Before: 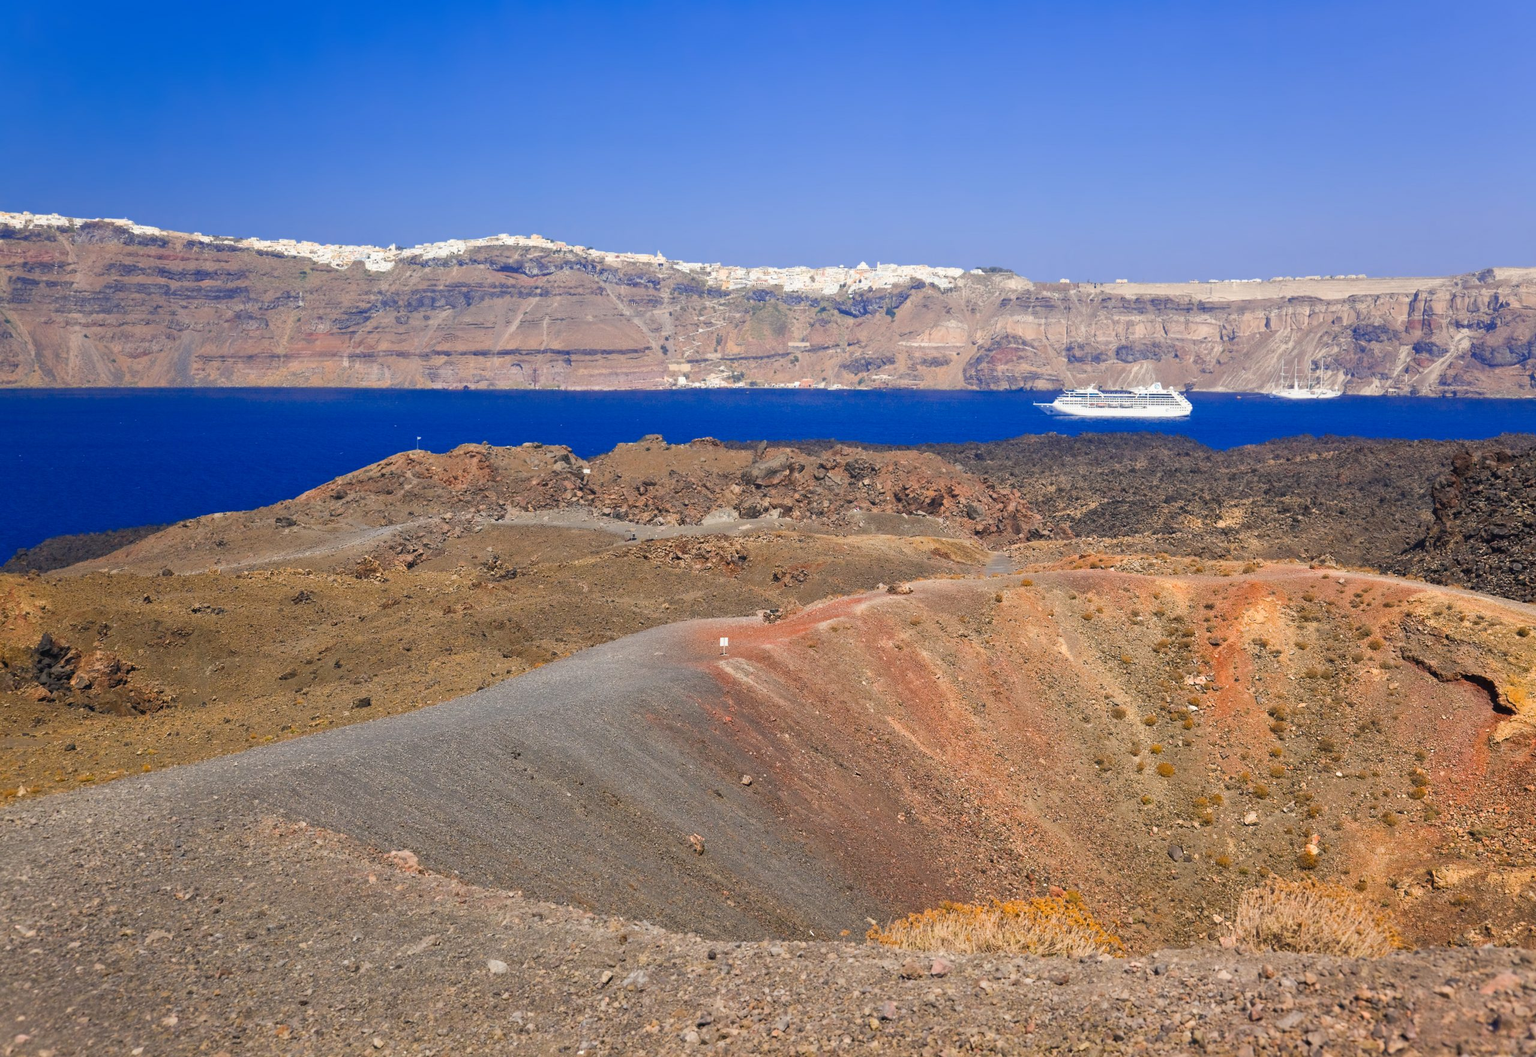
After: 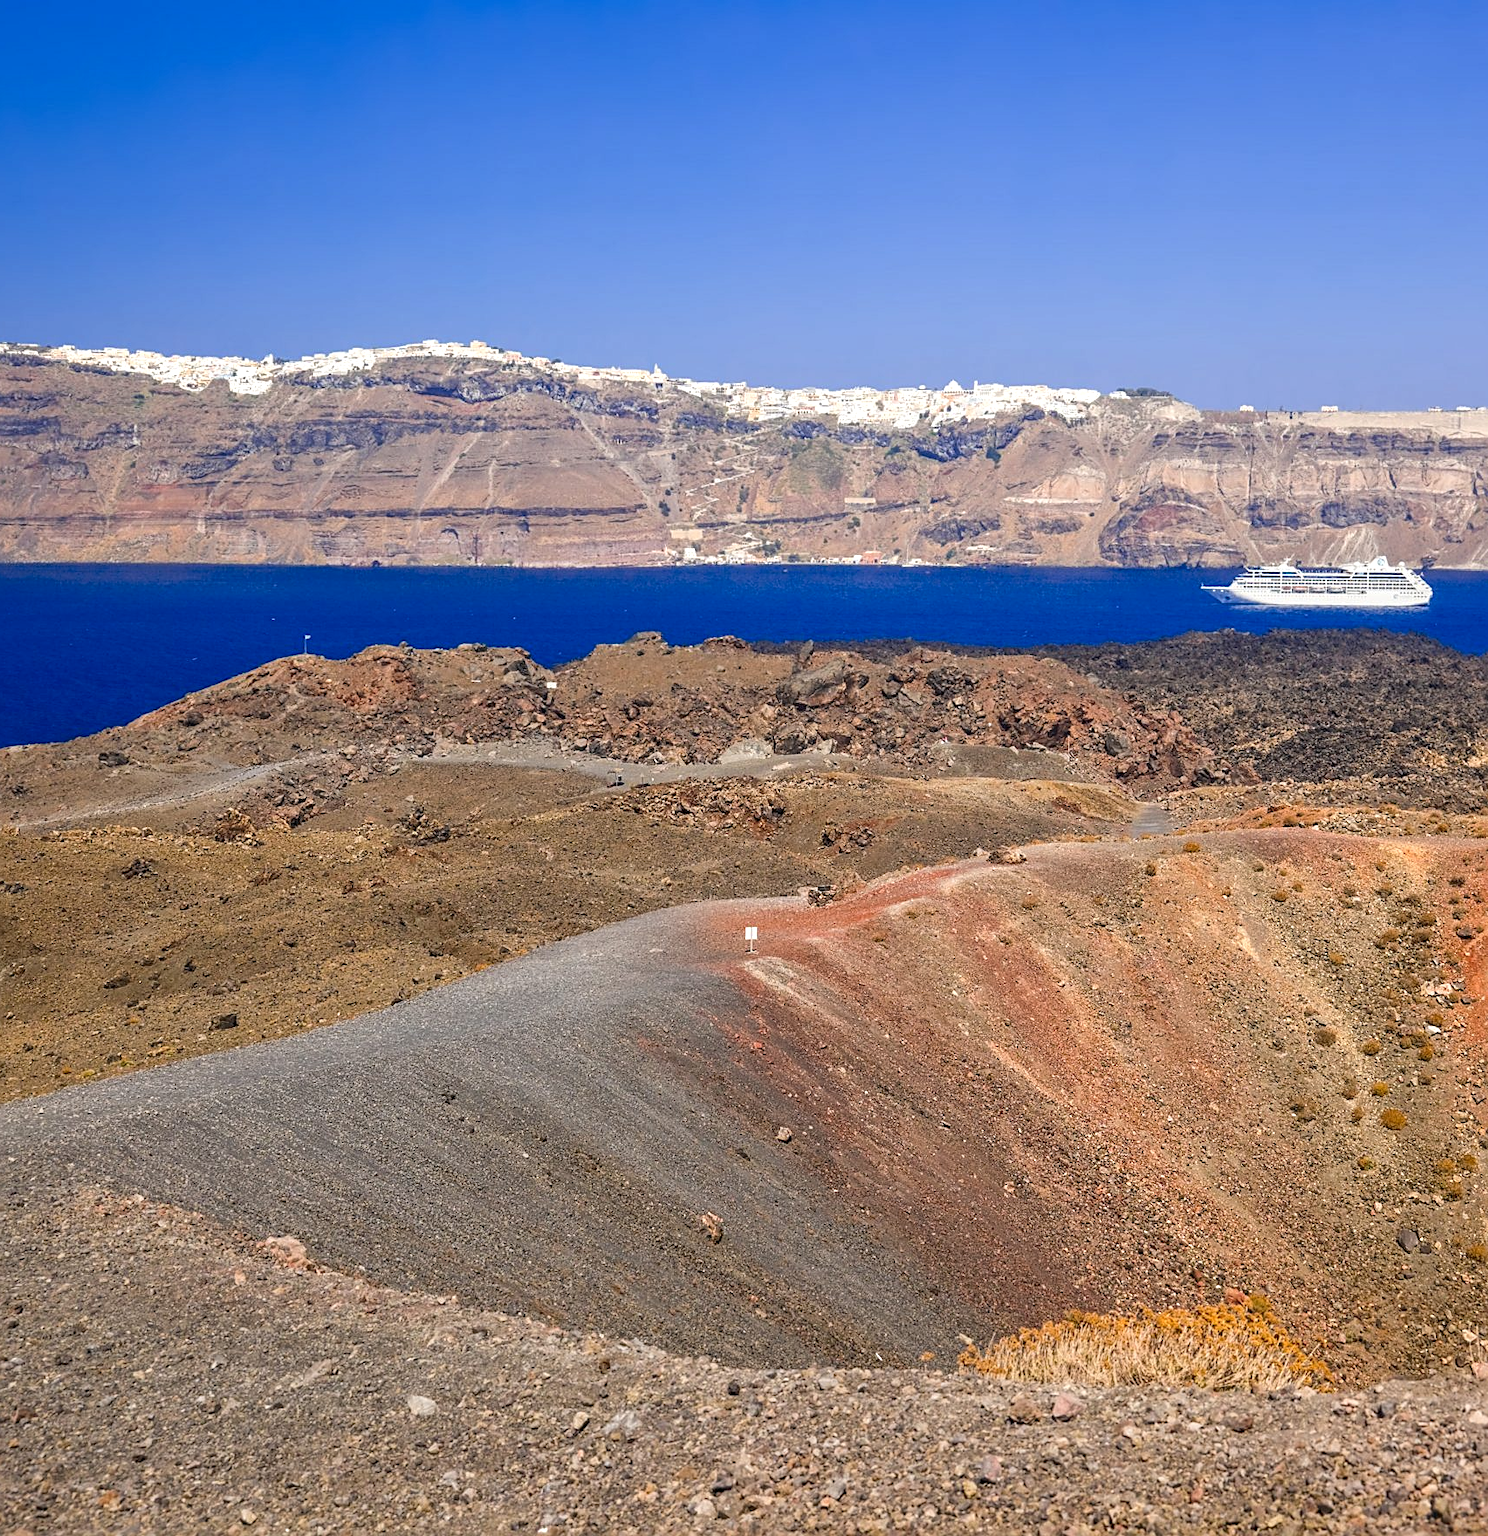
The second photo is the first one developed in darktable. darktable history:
local contrast: detail 130%
crop and rotate: left 13.537%, right 19.796%
tone equalizer: on, module defaults
exposure: black level correction 0.002, compensate highlight preservation false
sharpen: on, module defaults
